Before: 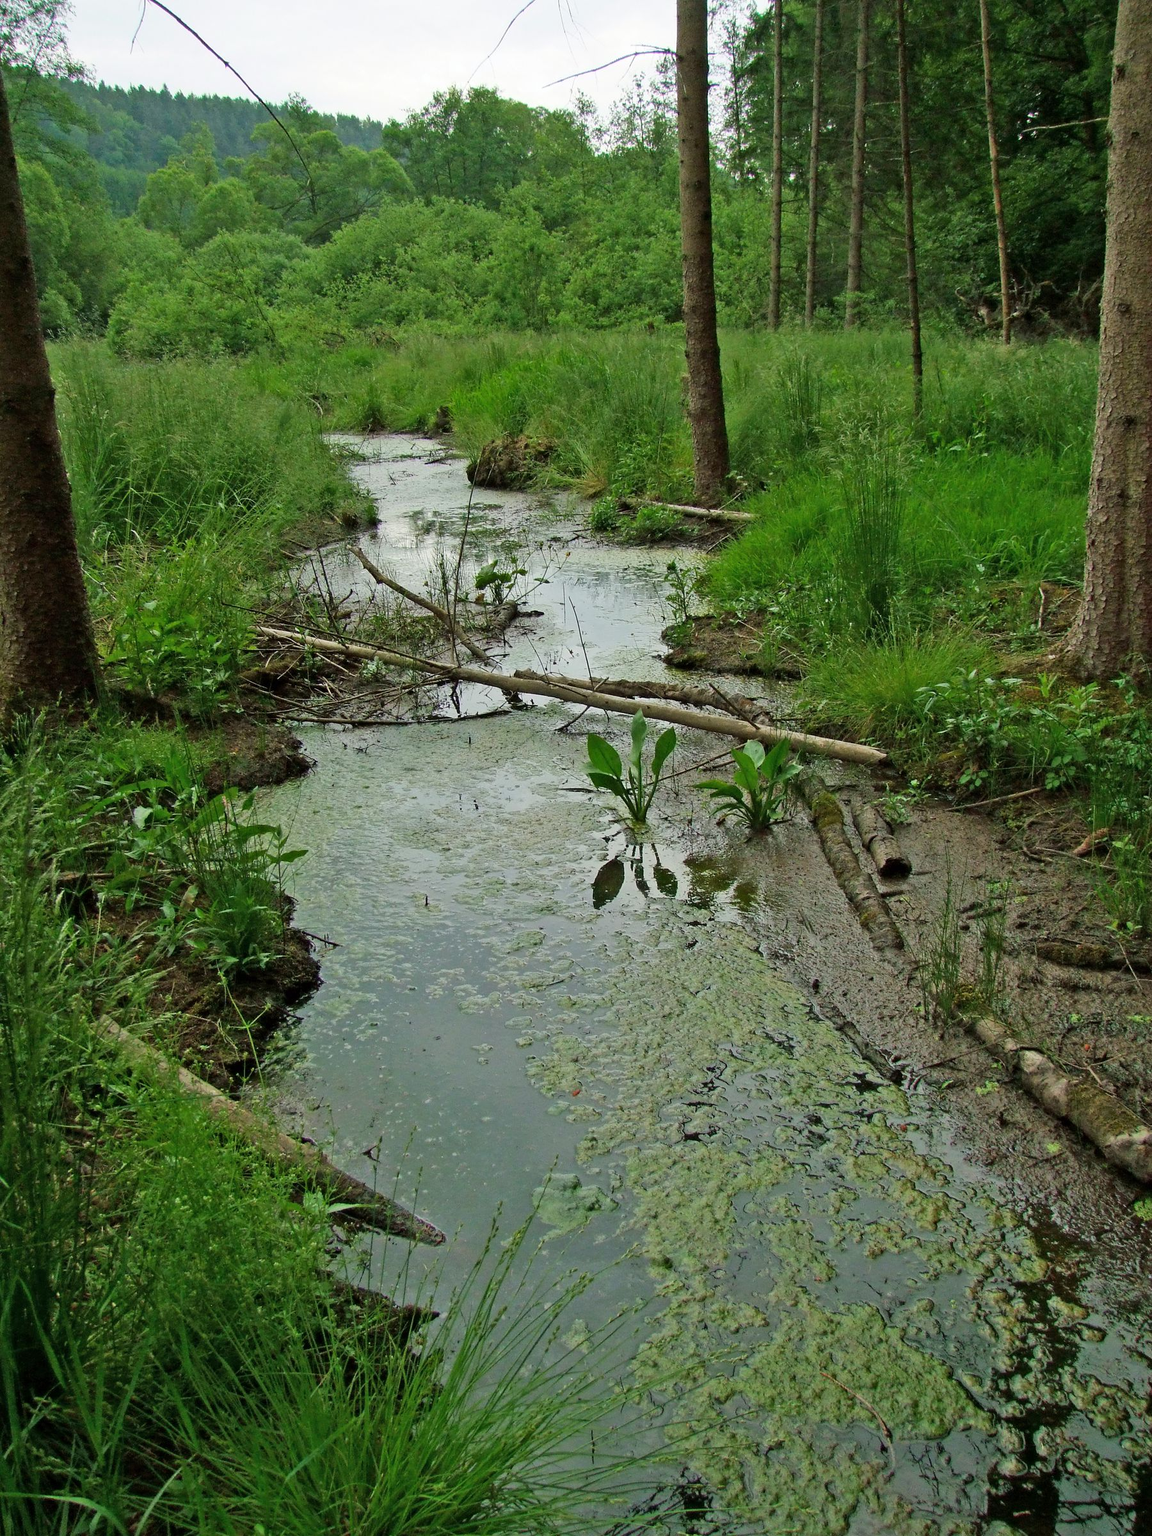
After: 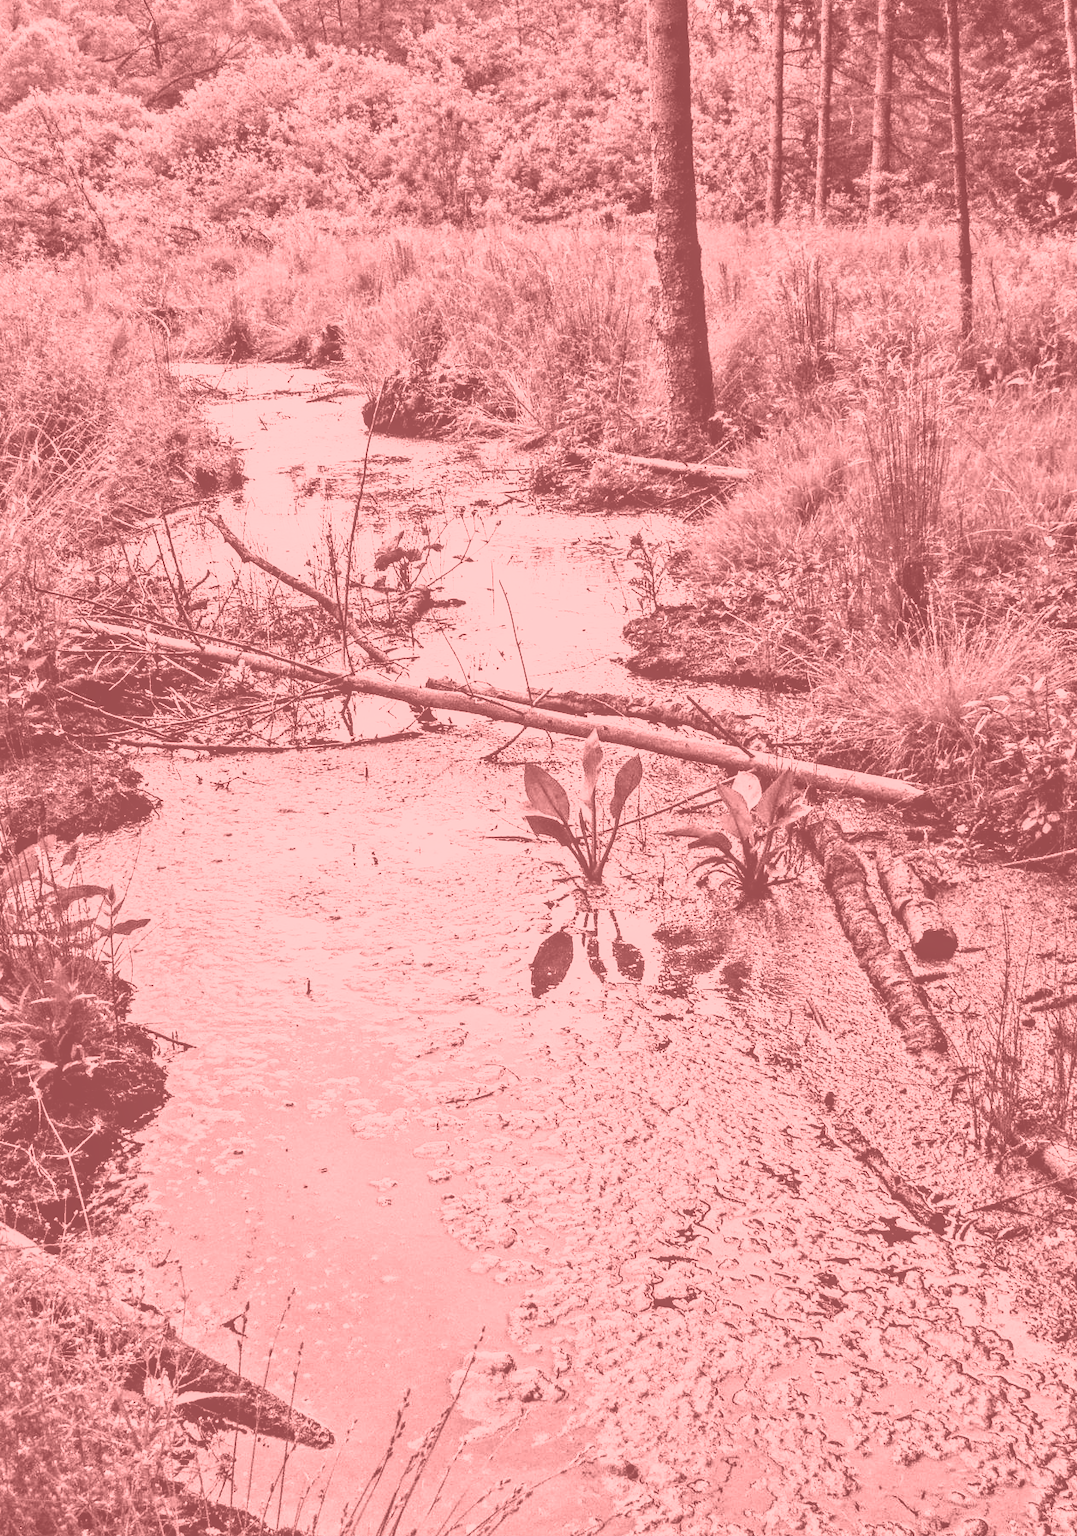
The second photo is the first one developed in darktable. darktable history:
crop and rotate: left 17.046%, top 10.659%, right 12.989%, bottom 14.553%
color correction: highlights a* 7.34, highlights b* 4.37
colorize: saturation 51%, source mix 50.67%, lightness 50.67%
tone equalizer: -8 EV -0.75 EV, -7 EV -0.7 EV, -6 EV -0.6 EV, -5 EV -0.4 EV, -3 EV 0.4 EV, -2 EV 0.6 EV, -1 EV 0.7 EV, +0 EV 0.75 EV, edges refinement/feathering 500, mask exposure compensation -1.57 EV, preserve details no
base curve: curves: ch0 [(0, 0) (0.007, 0.004) (0.027, 0.03) (0.046, 0.07) (0.207, 0.54) (0.442, 0.872) (0.673, 0.972) (1, 1)], preserve colors none
local contrast: on, module defaults
contrast equalizer: y [[0.51, 0.537, 0.559, 0.574, 0.599, 0.618], [0.5 ×6], [0.5 ×6], [0 ×6], [0 ×6]]
